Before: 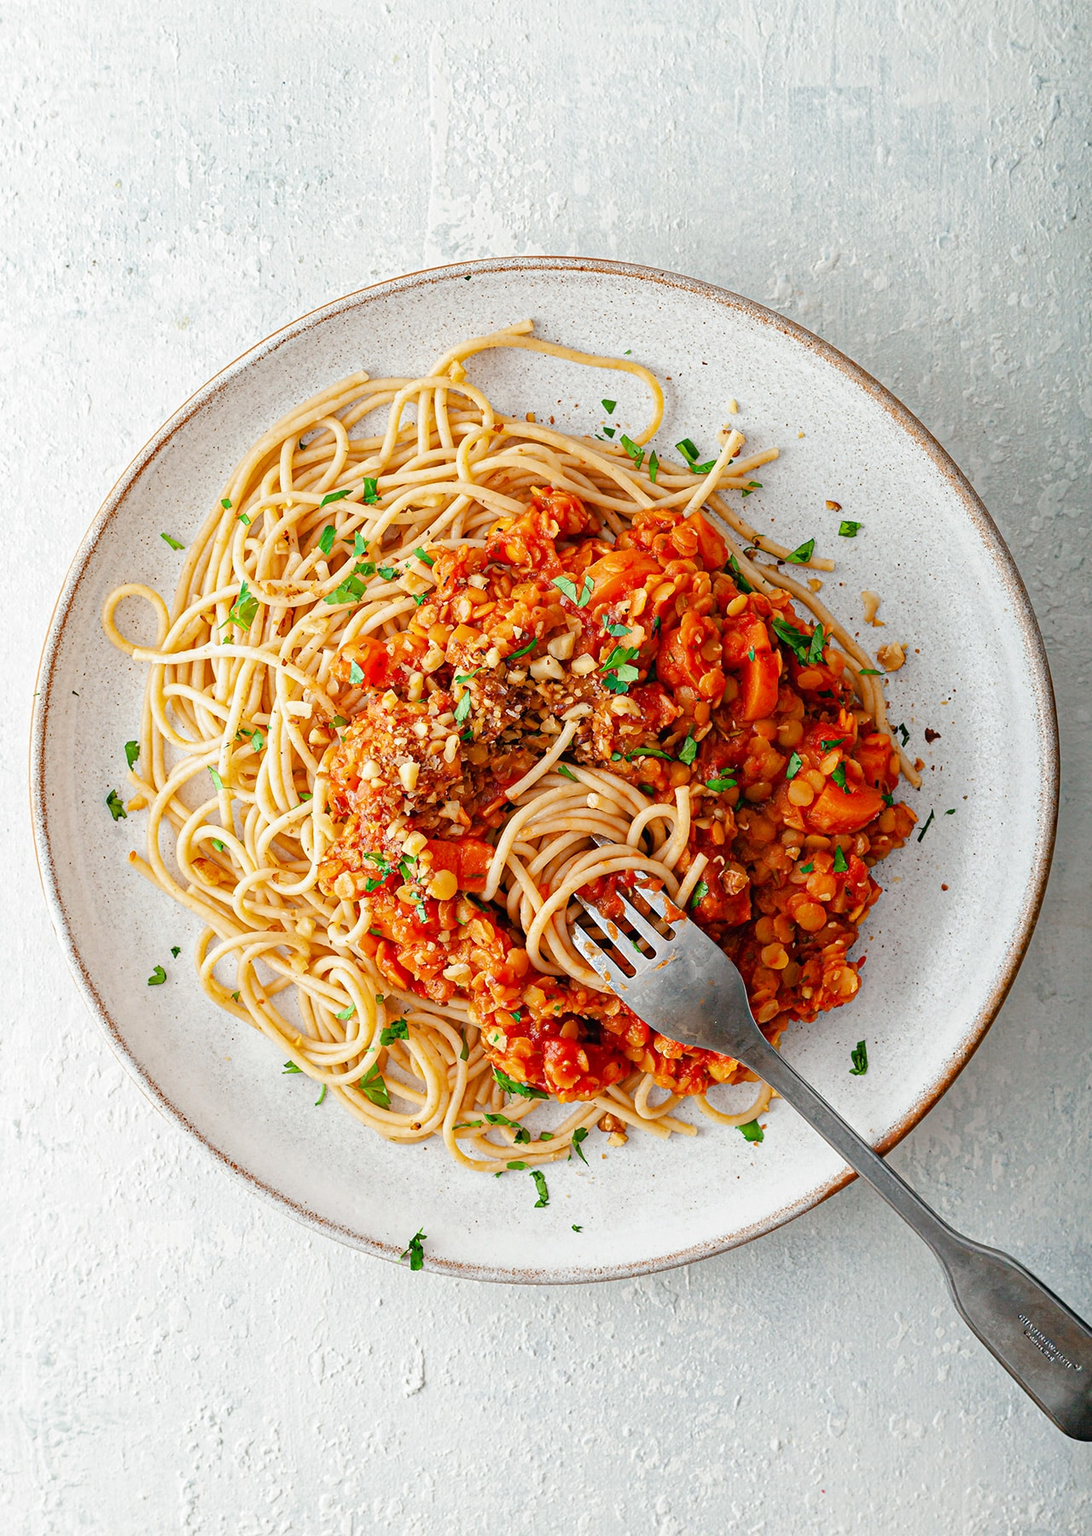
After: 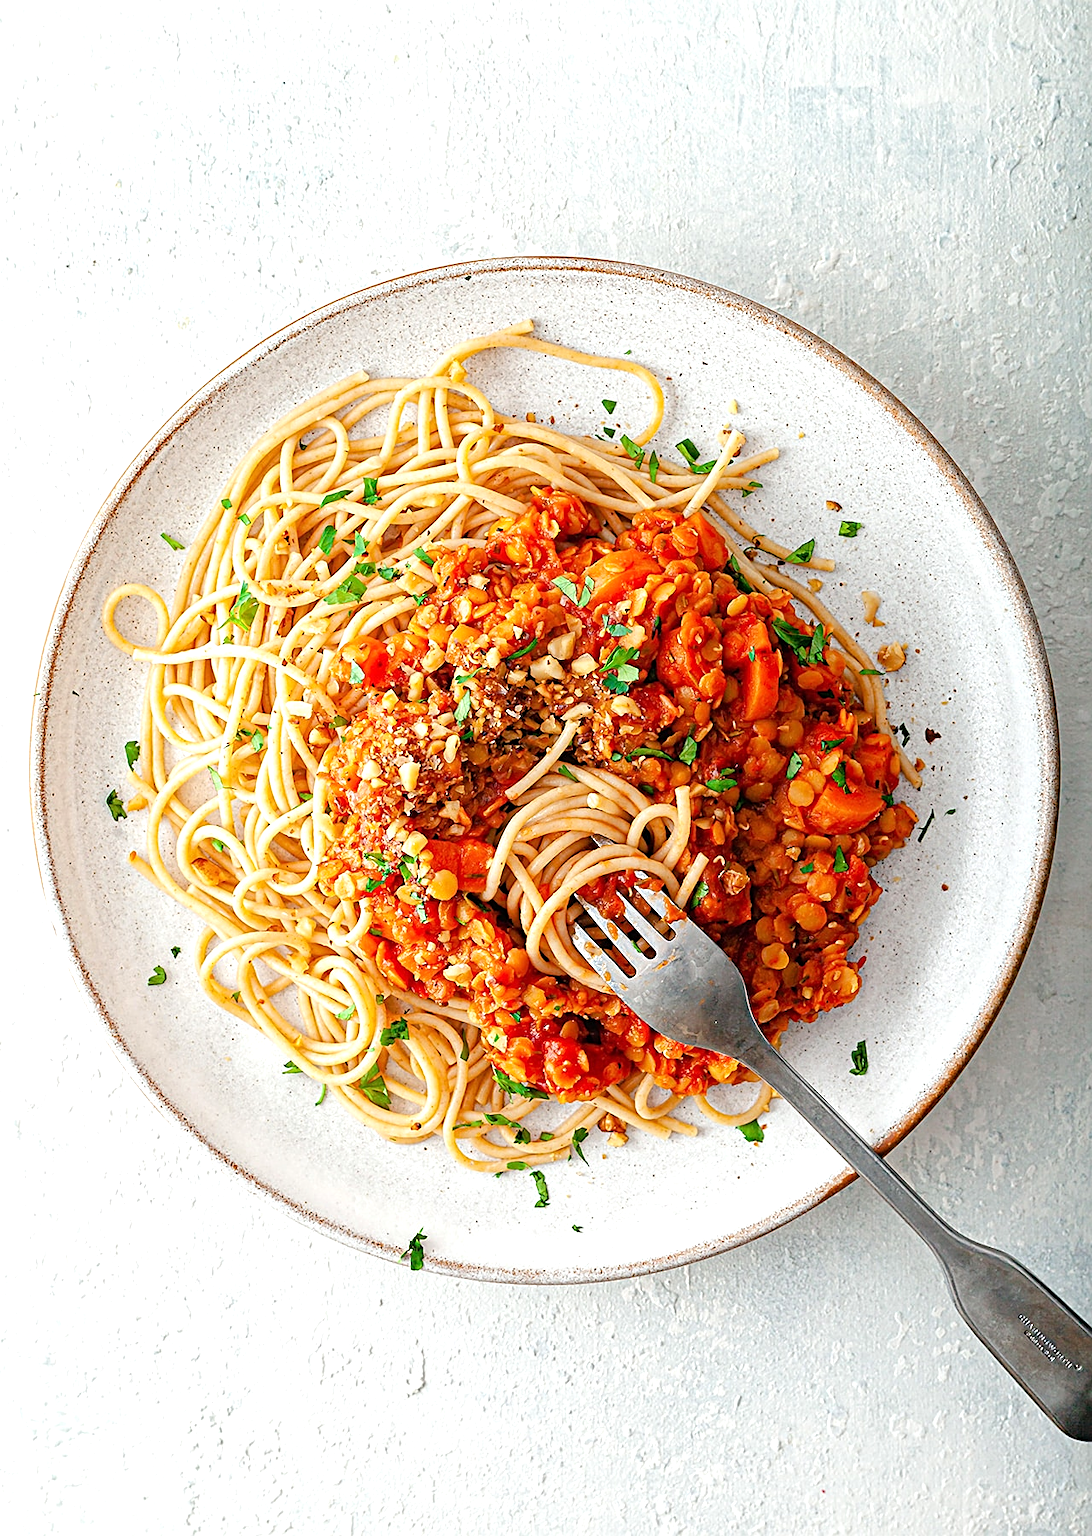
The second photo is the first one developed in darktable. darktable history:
sharpen: on, module defaults
tone equalizer: -8 EV -0.433 EV, -7 EV -0.426 EV, -6 EV -0.362 EV, -5 EV -0.228 EV, -3 EV 0.225 EV, -2 EV 0.337 EV, -1 EV 0.37 EV, +0 EV 0.419 EV, luminance estimator HSV value / RGB max
